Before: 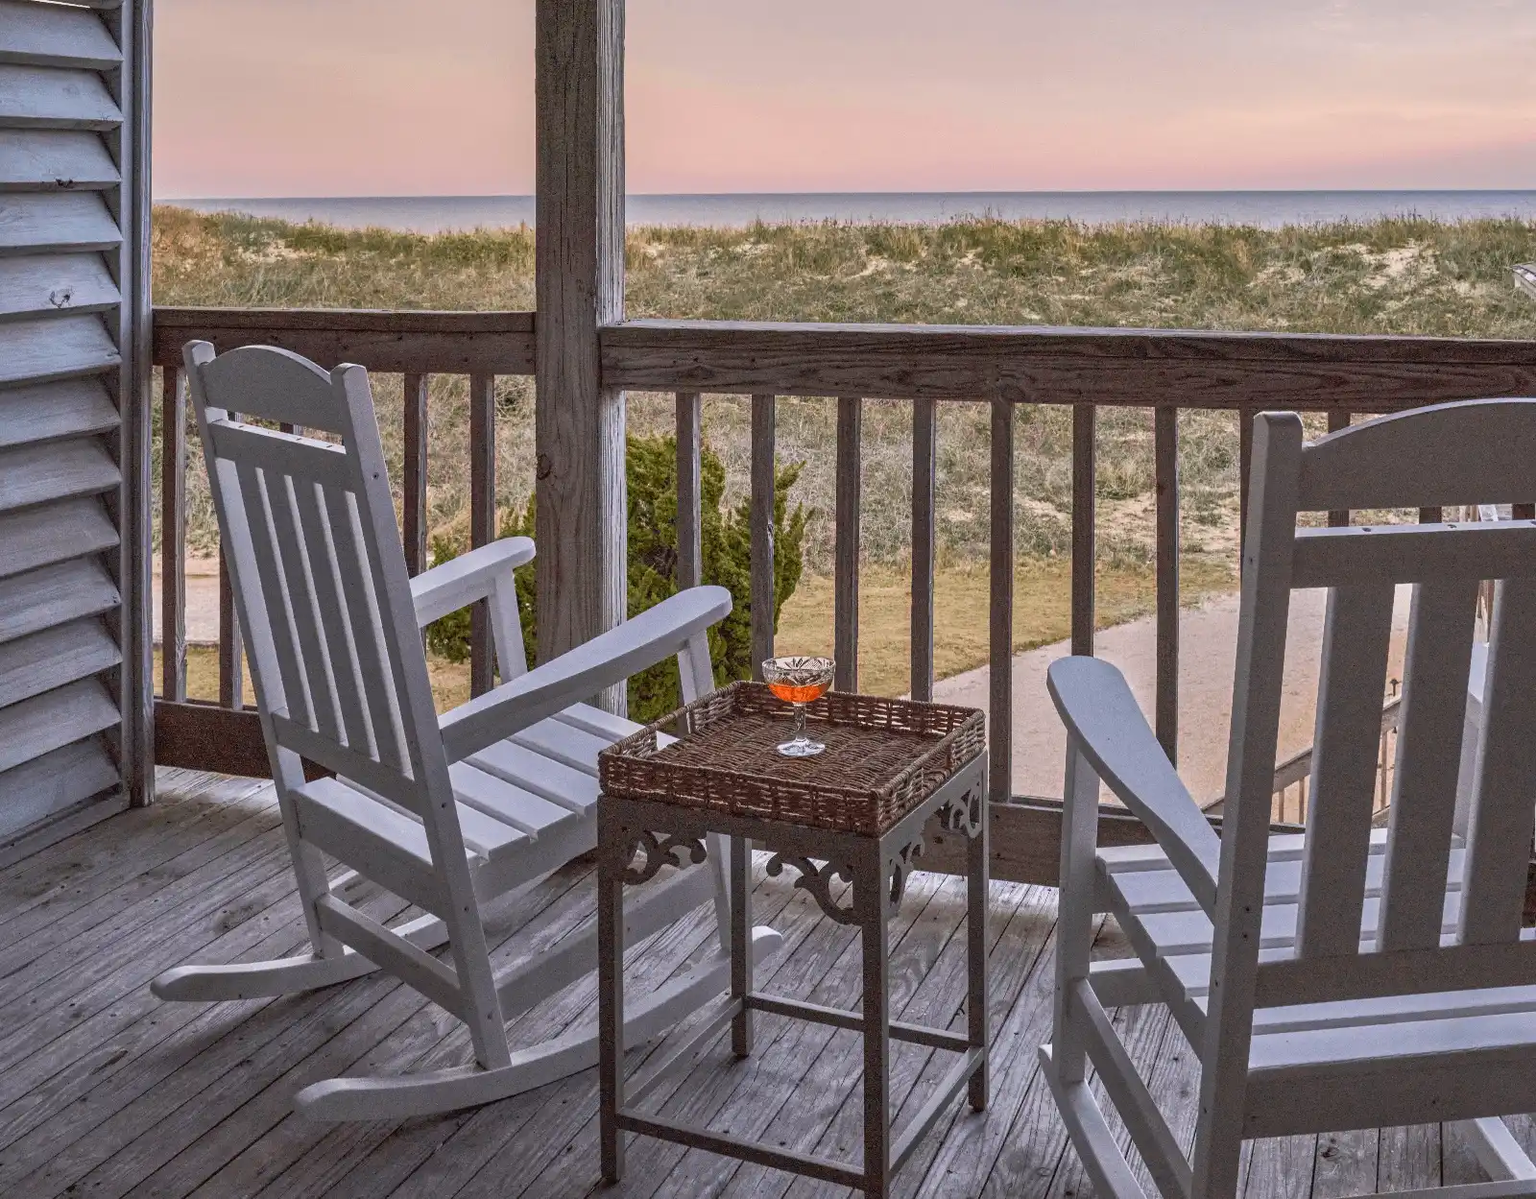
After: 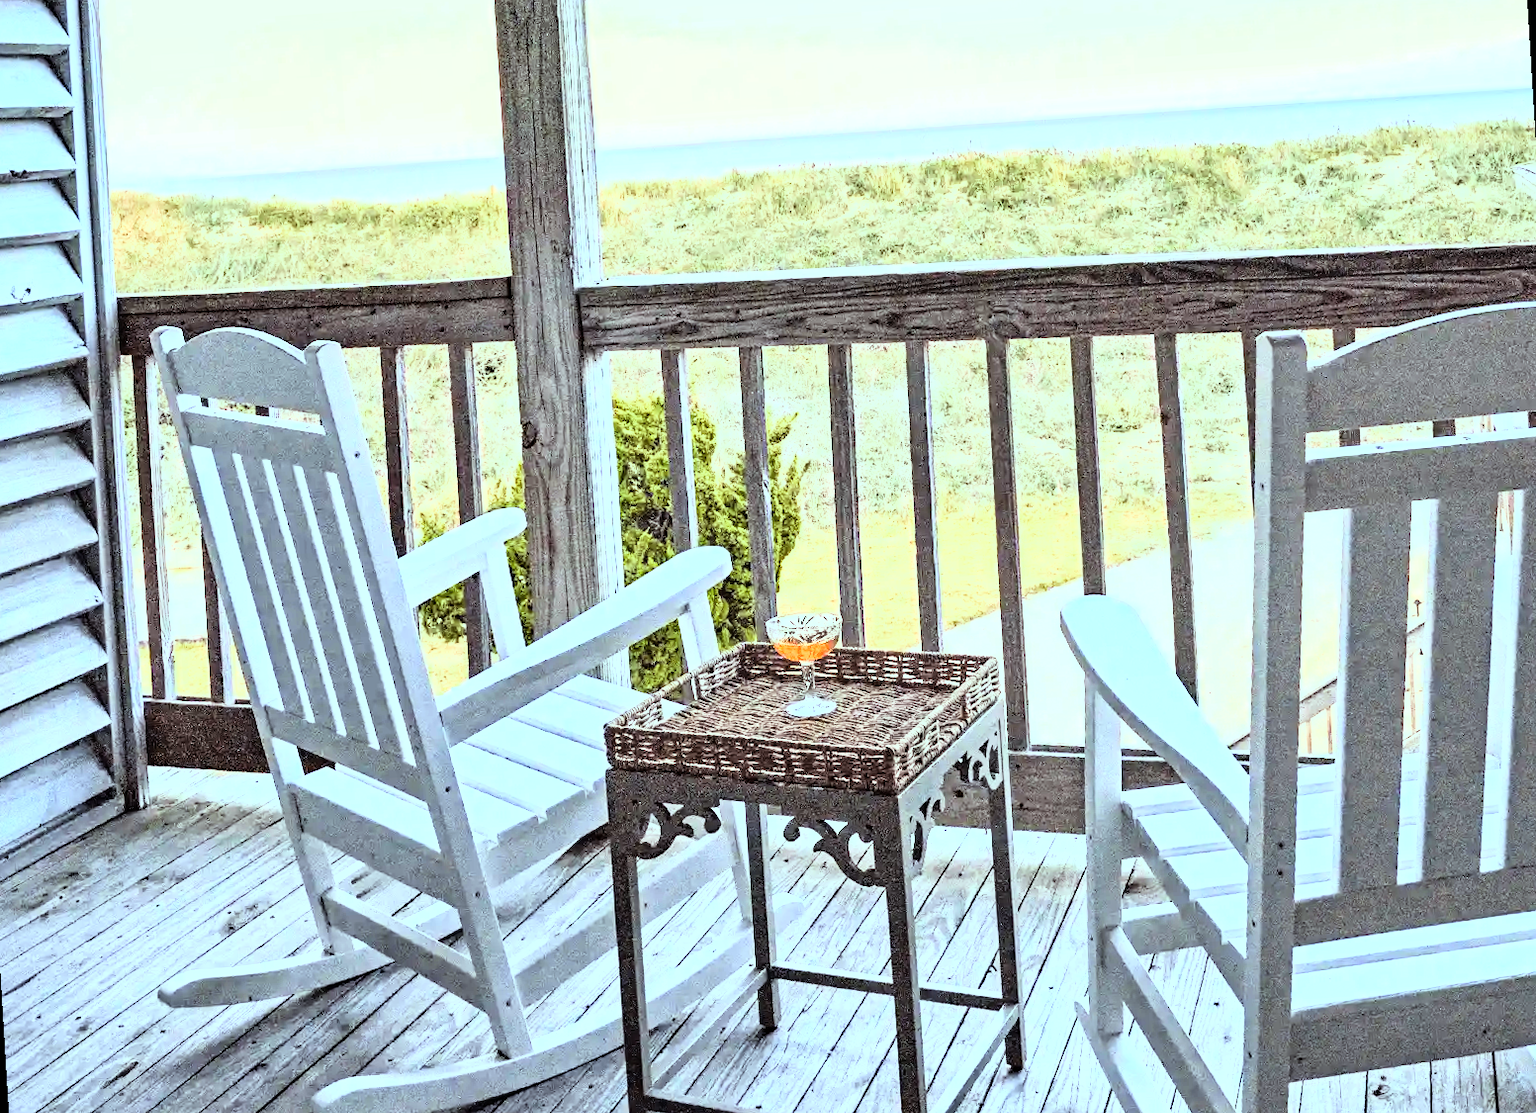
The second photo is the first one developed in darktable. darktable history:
rgb curve: curves: ch0 [(0, 0) (0.21, 0.15) (0.24, 0.21) (0.5, 0.75) (0.75, 0.96) (0.89, 0.99) (1, 1)]; ch1 [(0, 0.02) (0.21, 0.13) (0.25, 0.2) (0.5, 0.67) (0.75, 0.9) (0.89, 0.97) (1, 1)]; ch2 [(0, 0.02) (0.21, 0.13) (0.25, 0.2) (0.5, 0.67) (0.75, 0.9) (0.89, 0.97) (1, 1)], compensate middle gray true
contrast brightness saturation: saturation -0.05
rotate and perspective: rotation -3.52°, crop left 0.036, crop right 0.964, crop top 0.081, crop bottom 0.919
haze removal: compatibility mode true, adaptive false
color balance: mode lift, gamma, gain (sRGB), lift [0.997, 0.979, 1.021, 1.011], gamma [1, 1.084, 0.916, 0.998], gain [1, 0.87, 1.13, 1.101], contrast 4.55%, contrast fulcrum 38.24%, output saturation 104.09%
exposure: black level correction 0, exposure 0.9 EV, compensate highlight preservation false
